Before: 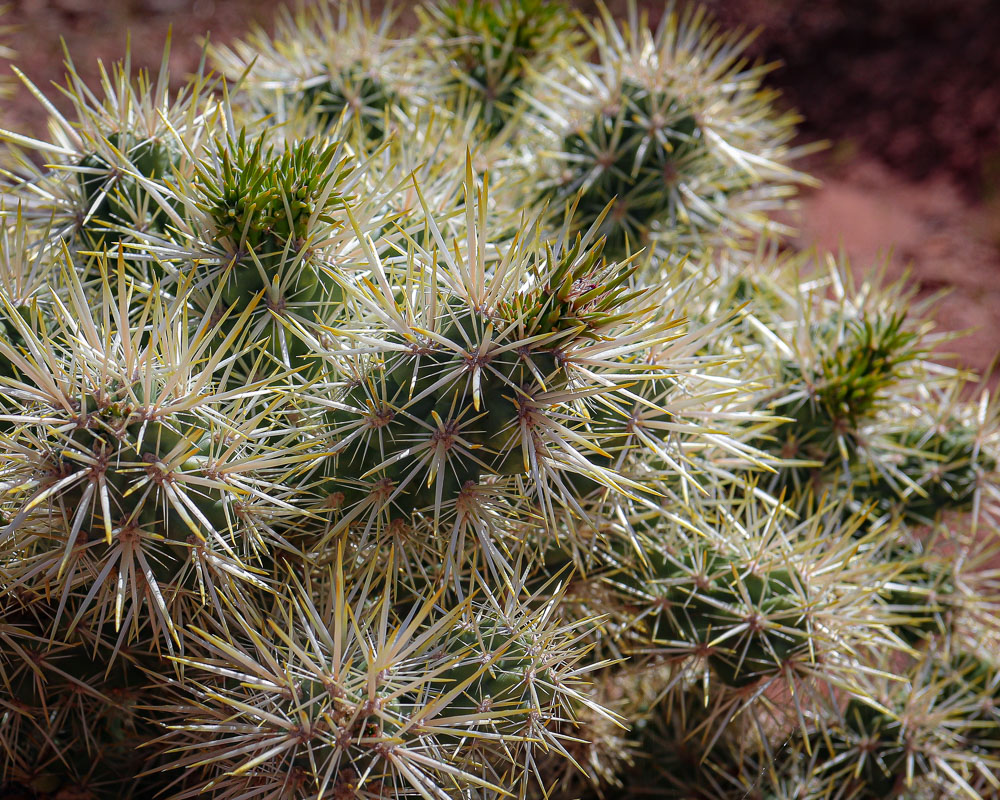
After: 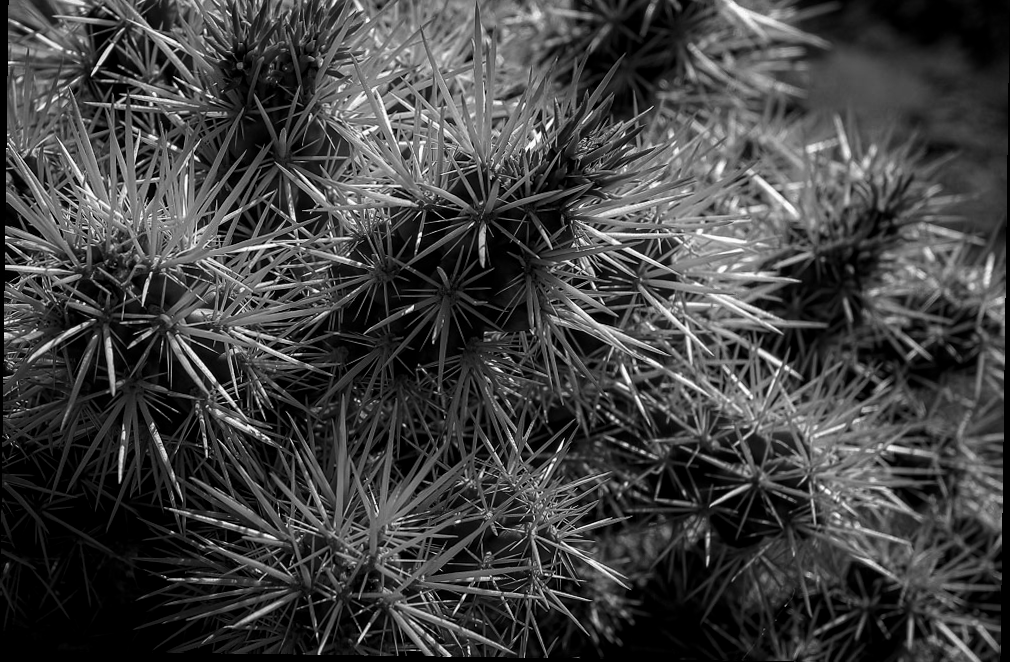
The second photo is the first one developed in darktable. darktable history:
rotate and perspective: rotation 0.8°, automatic cropping off
crop and rotate: top 18.507%
levels: mode automatic, black 8.58%, gray 59.42%, levels [0, 0.445, 1]
monochrome: a -6.99, b 35.61, size 1.4
